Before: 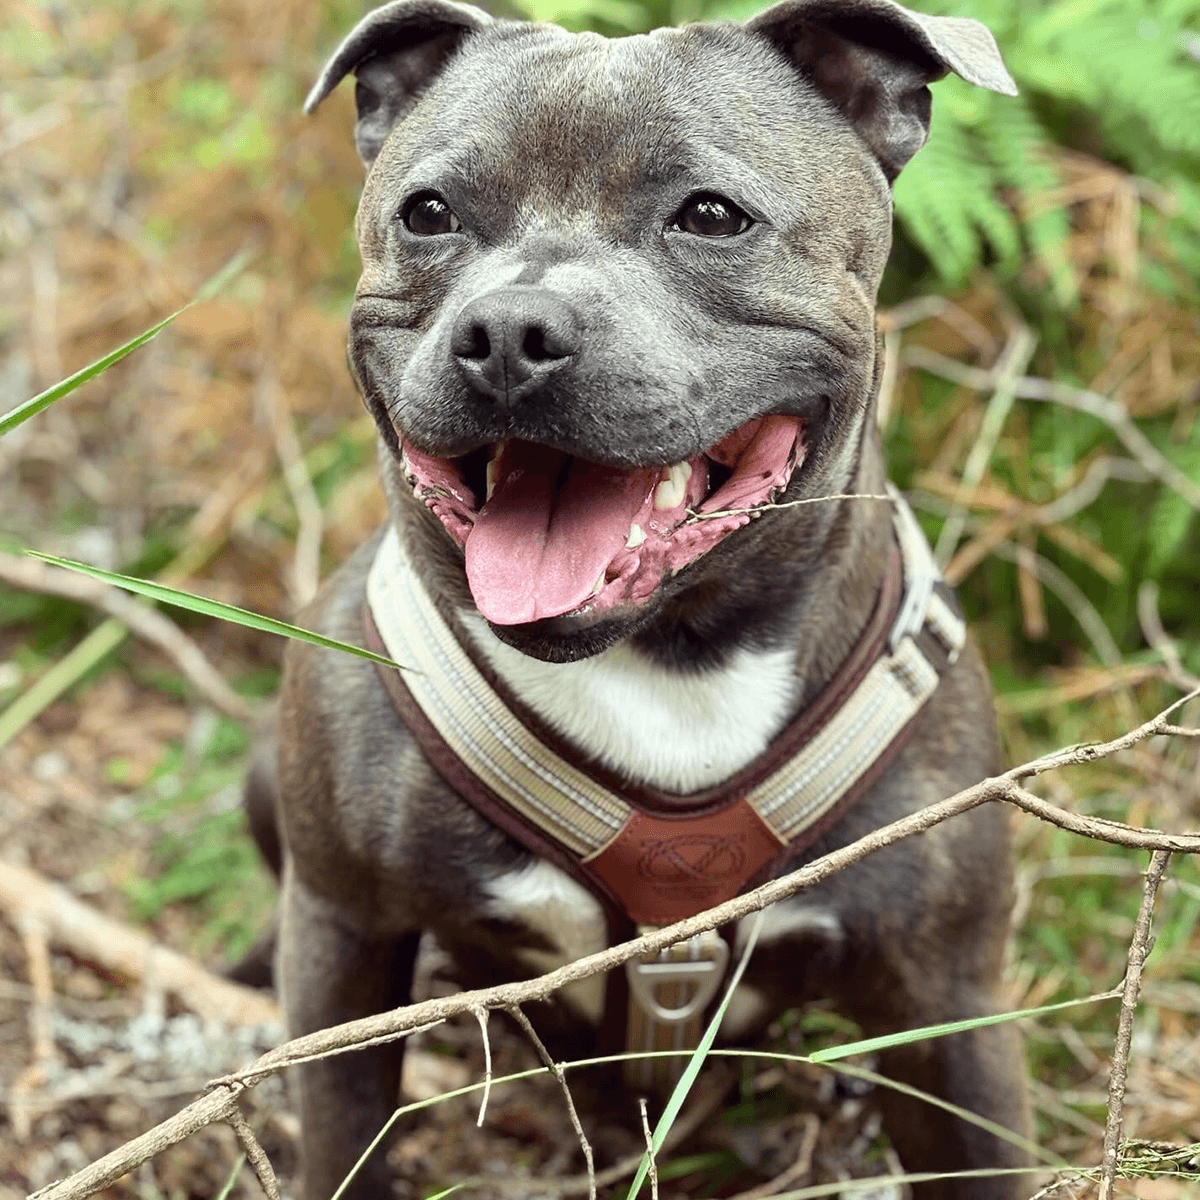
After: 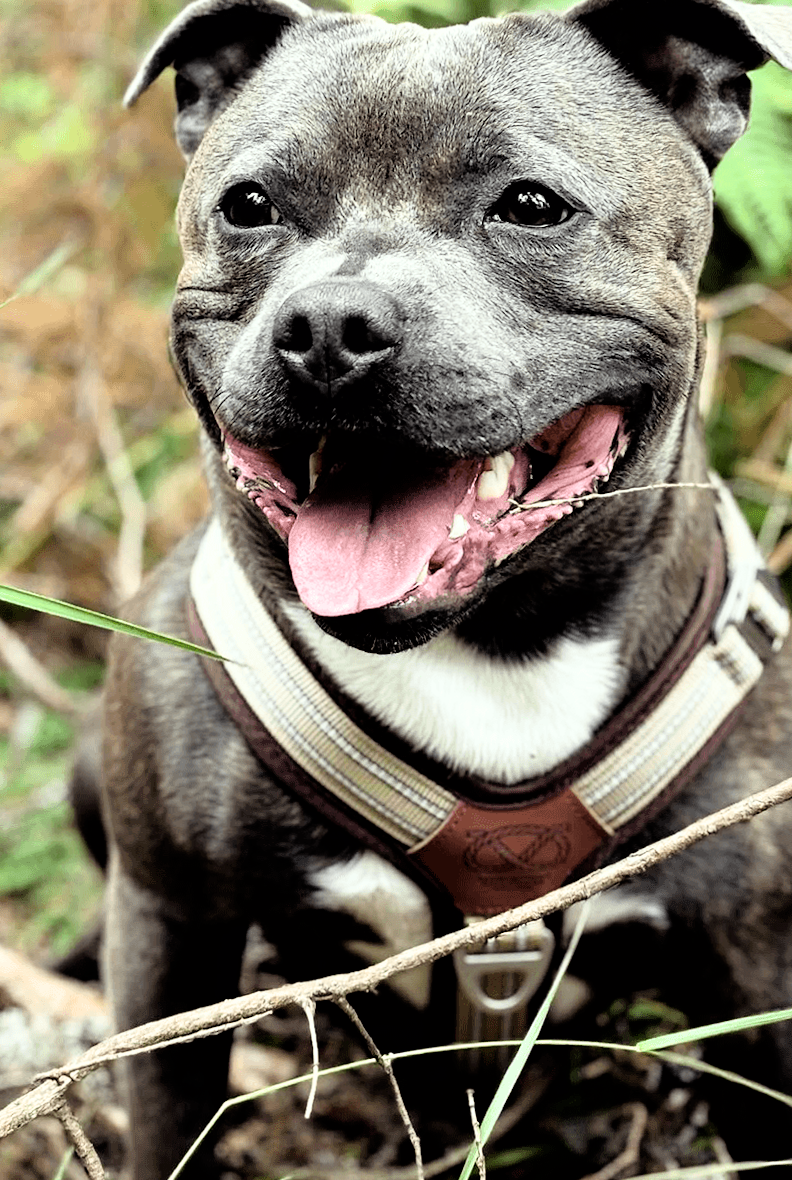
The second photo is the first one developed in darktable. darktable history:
filmic rgb: black relative exposure -3.64 EV, white relative exposure 2.44 EV, hardness 3.29
rotate and perspective: rotation -0.45°, automatic cropping original format, crop left 0.008, crop right 0.992, crop top 0.012, crop bottom 0.988
crop and rotate: left 14.385%, right 18.948%
